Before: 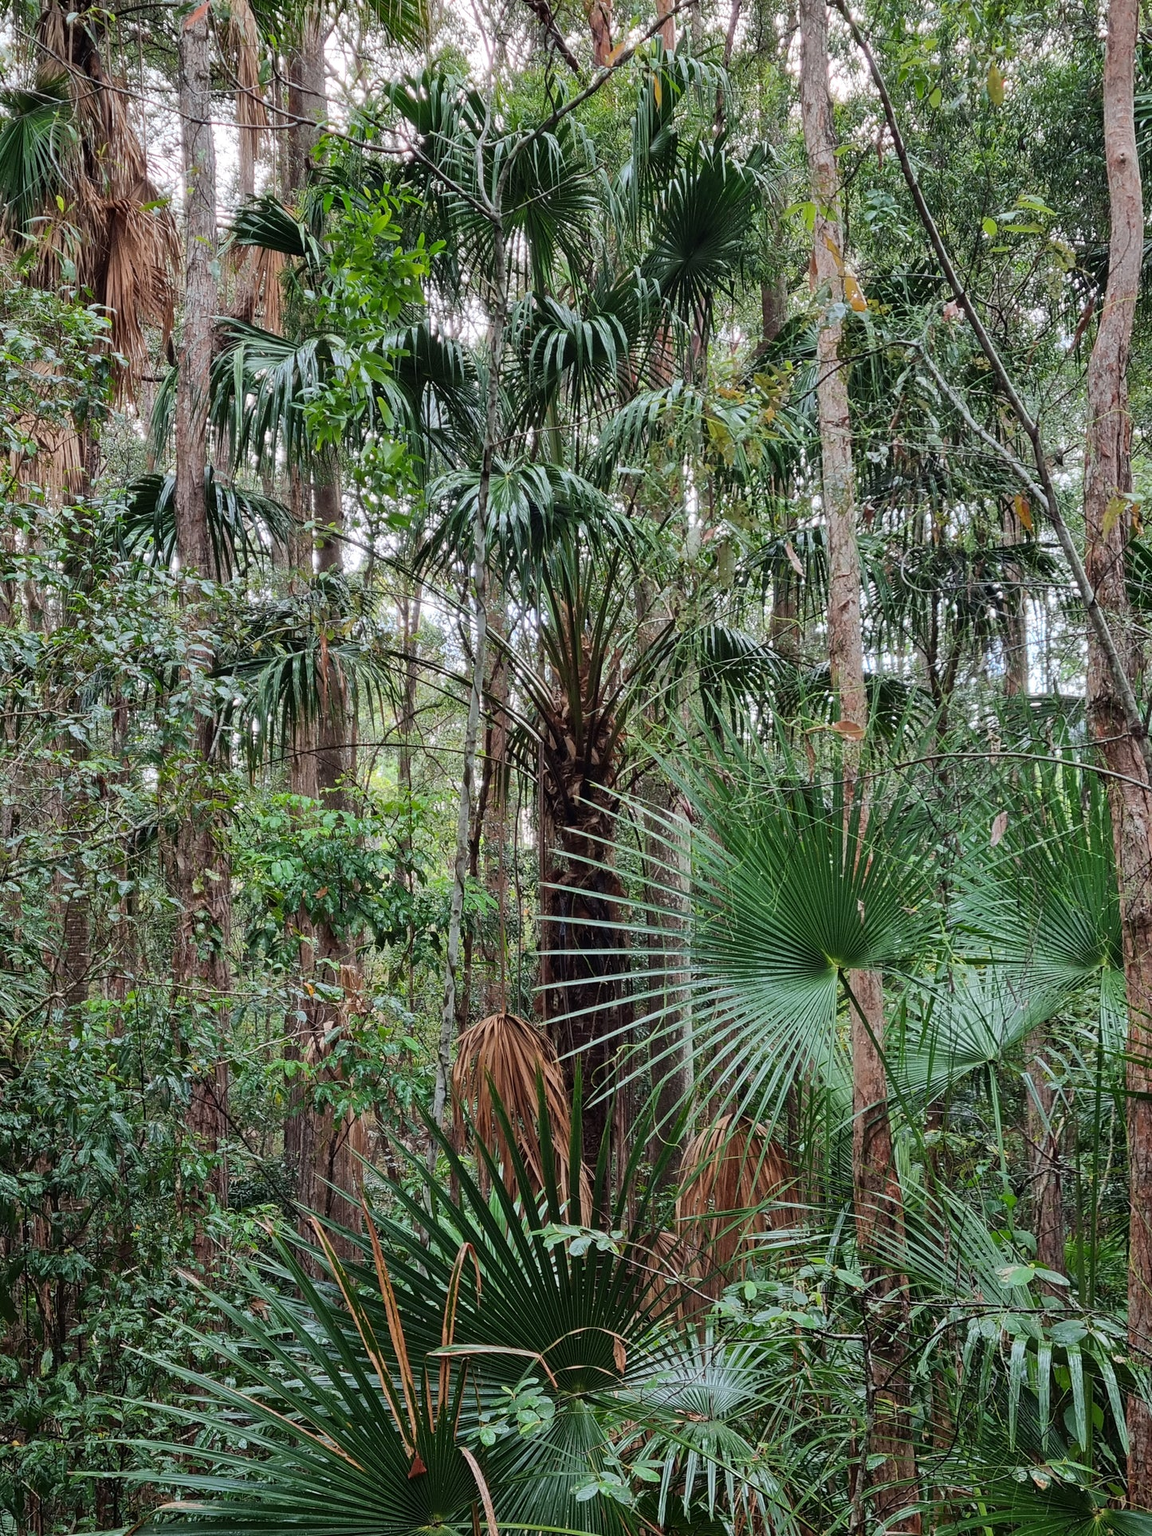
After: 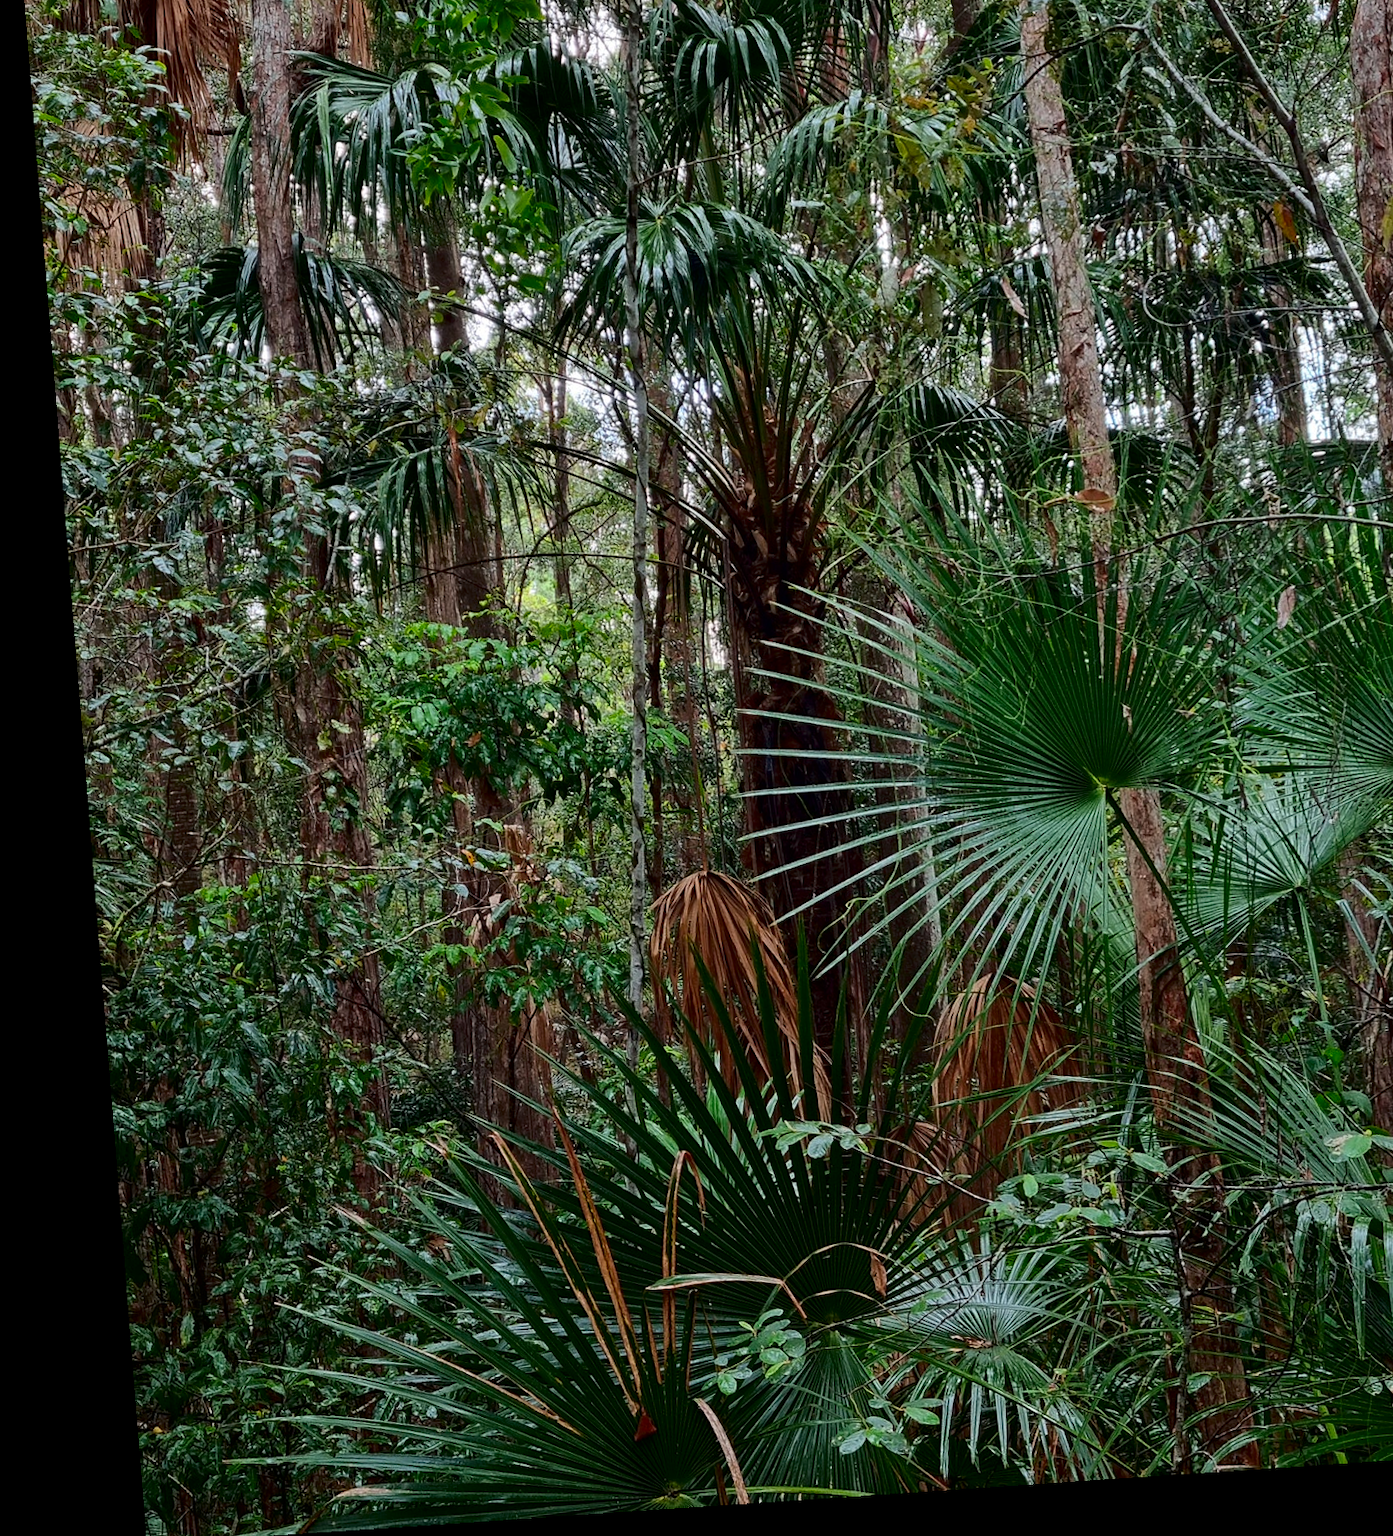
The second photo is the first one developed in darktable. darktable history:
rotate and perspective: rotation -4.2°, shear 0.006, automatic cropping off
crop: top 20.916%, right 9.437%, bottom 0.316%
contrast brightness saturation: contrast 0.13, brightness -0.24, saturation 0.14
